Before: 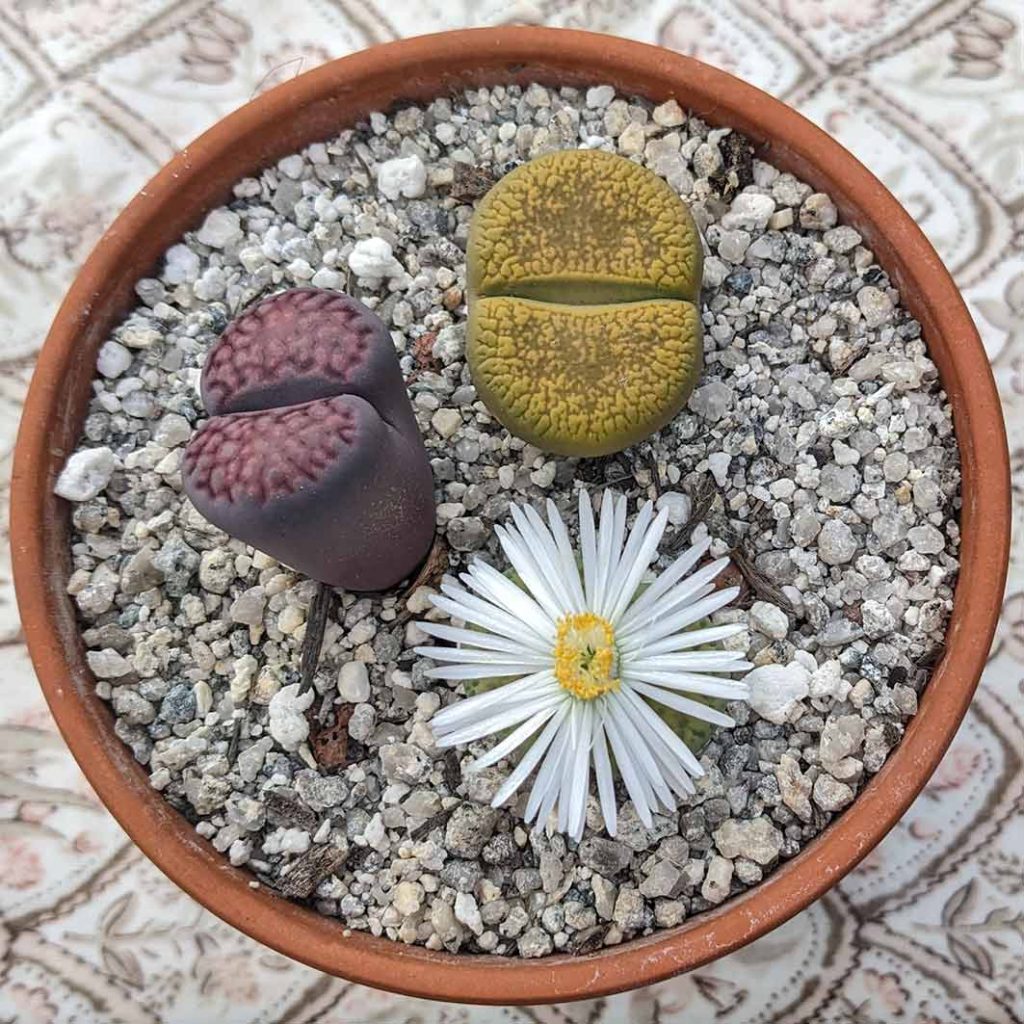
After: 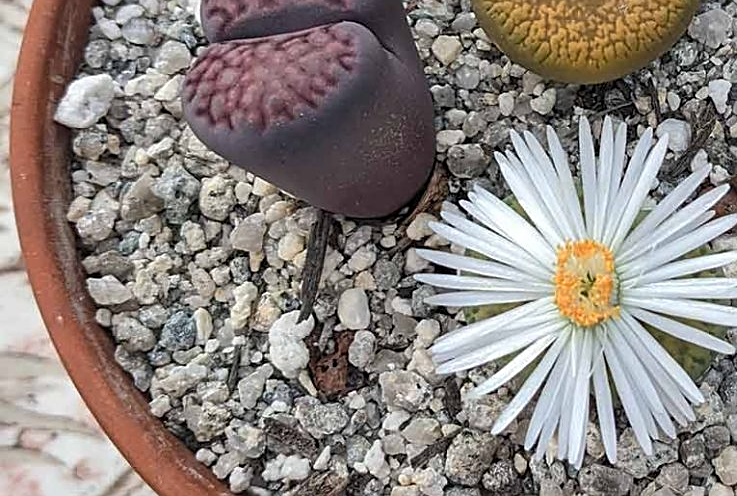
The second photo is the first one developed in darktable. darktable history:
sharpen: on, module defaults
color zones: curves: ch1 [(0, 0.469) (0.072, 0.457) (0.243, 0.494) (0.429, 0.5) (0.571, 0.5) (0.714, 0.5) (0.857, 0.5) (1, 0.469)]; ch2 [(0, 0.499) (0.143, 0.467) (0.242, 0.436) (0.429, 0.493) (0.571, 0.5) (0.714, 0.5) (0.857, 0.5) (1, 0.499)]
crop: top 36.498%, right 27.964%, bottom 14.995%
